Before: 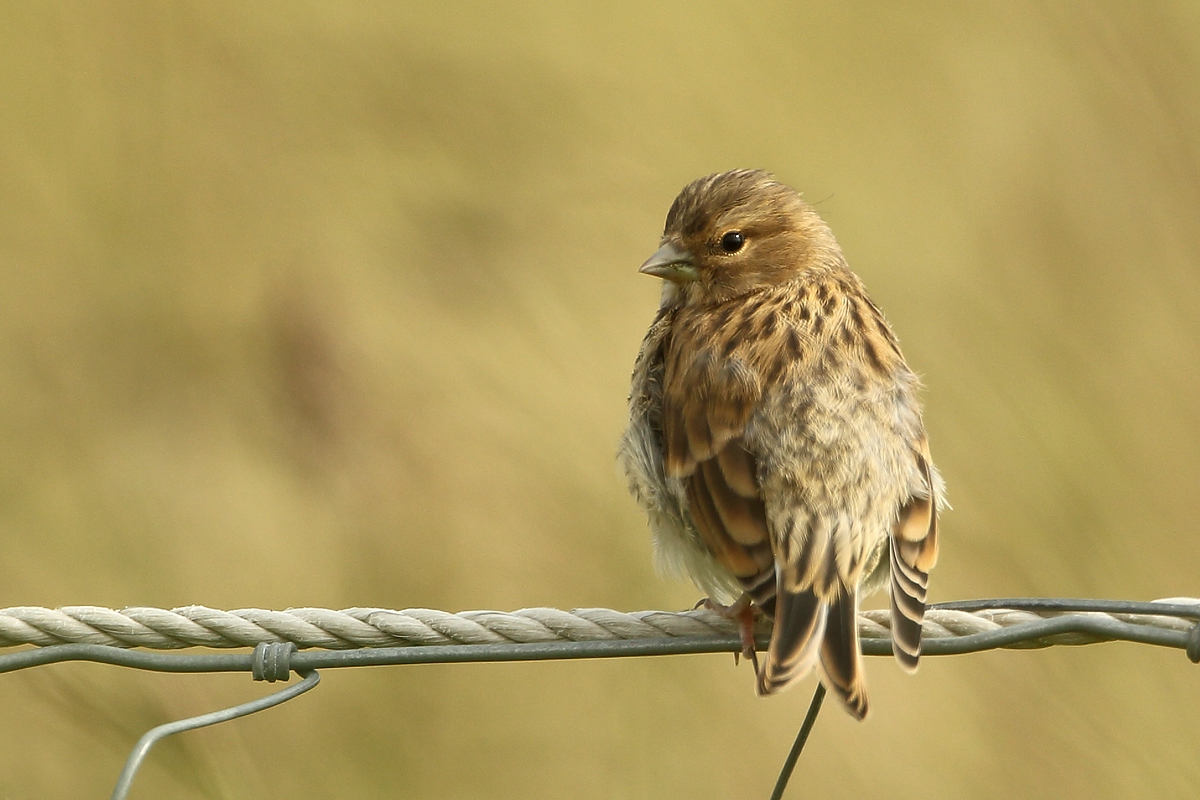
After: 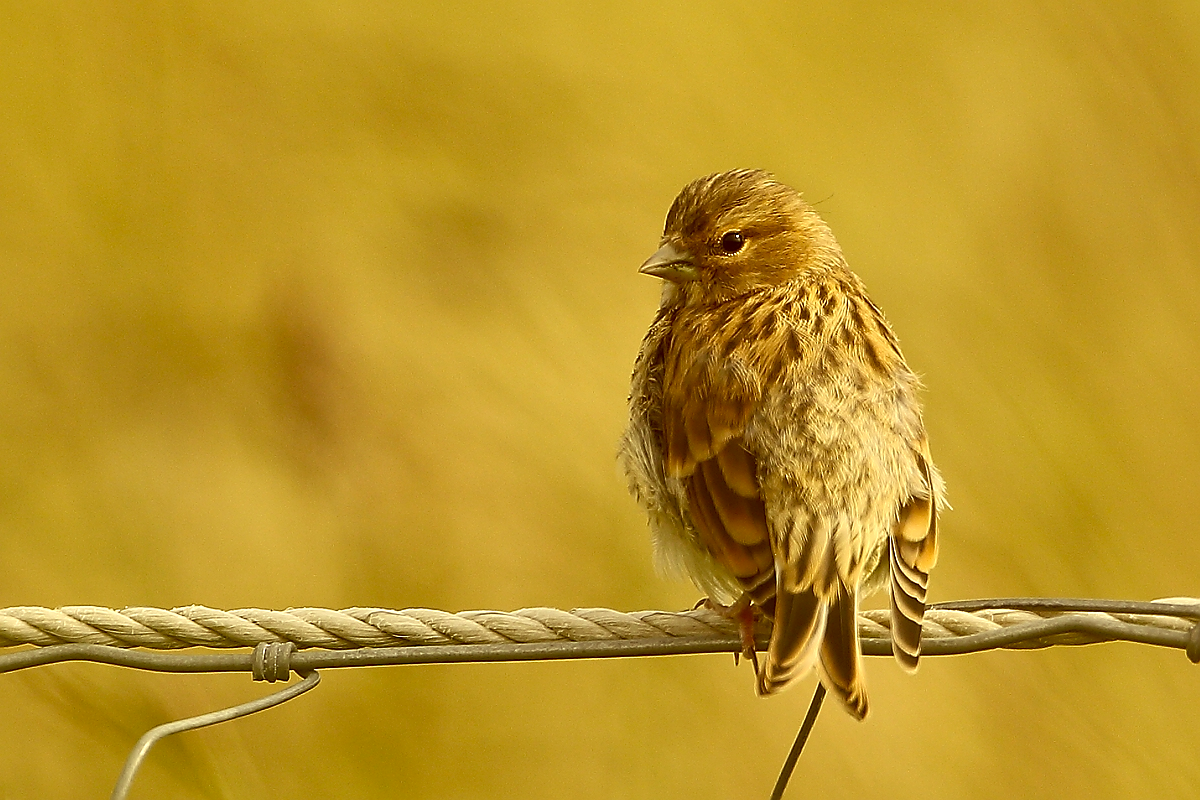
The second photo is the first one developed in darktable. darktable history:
color correction: highlights a* 1.13, highlights b* 24.43, shadows a* 15.58, shadows b* 24.4
sharpen: radius 1.385, amount 1.24, threshold 0.708
